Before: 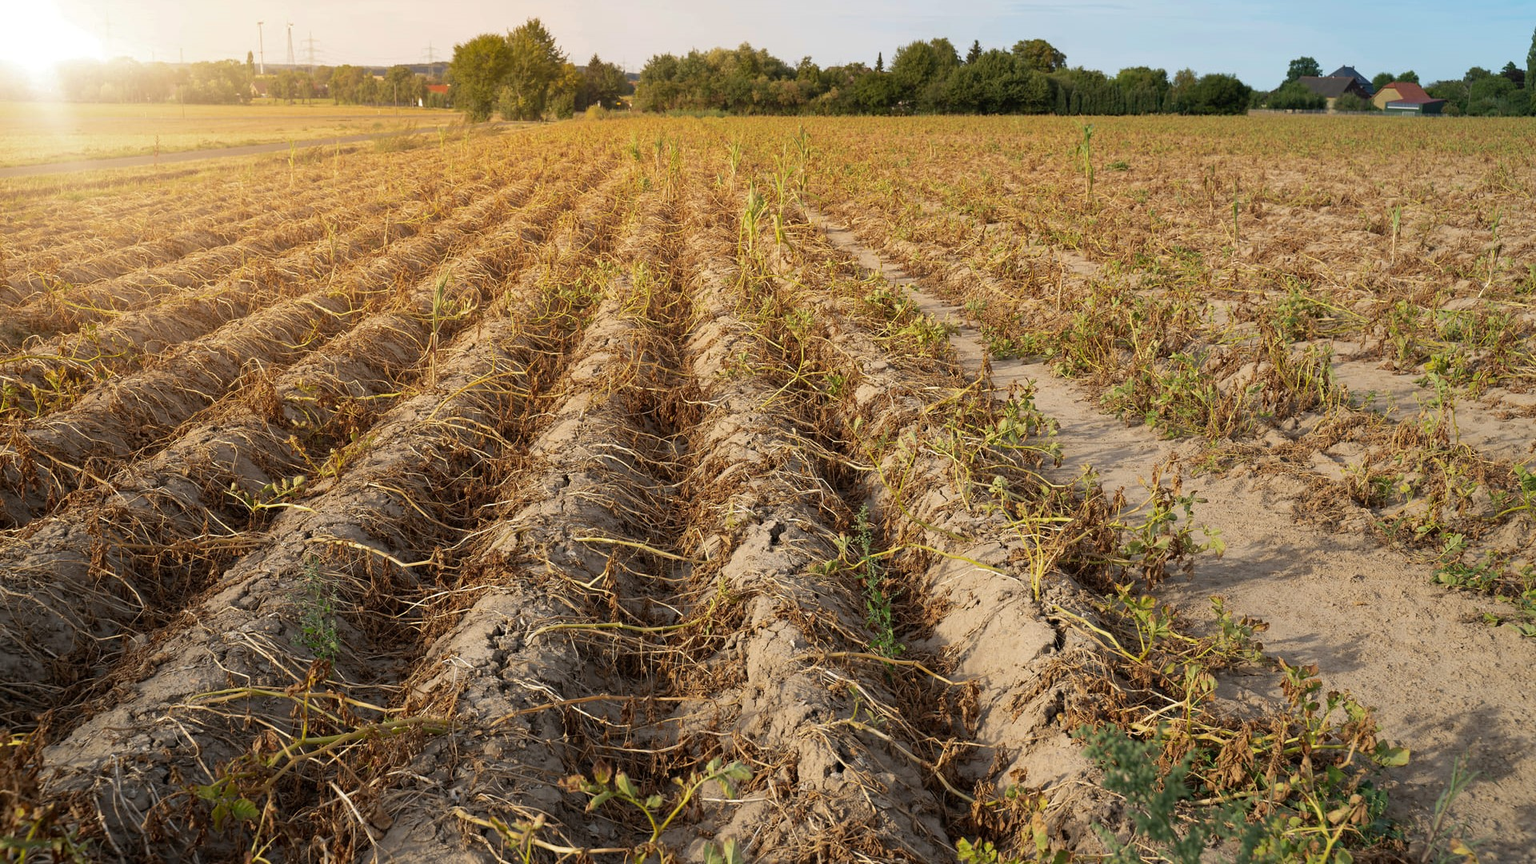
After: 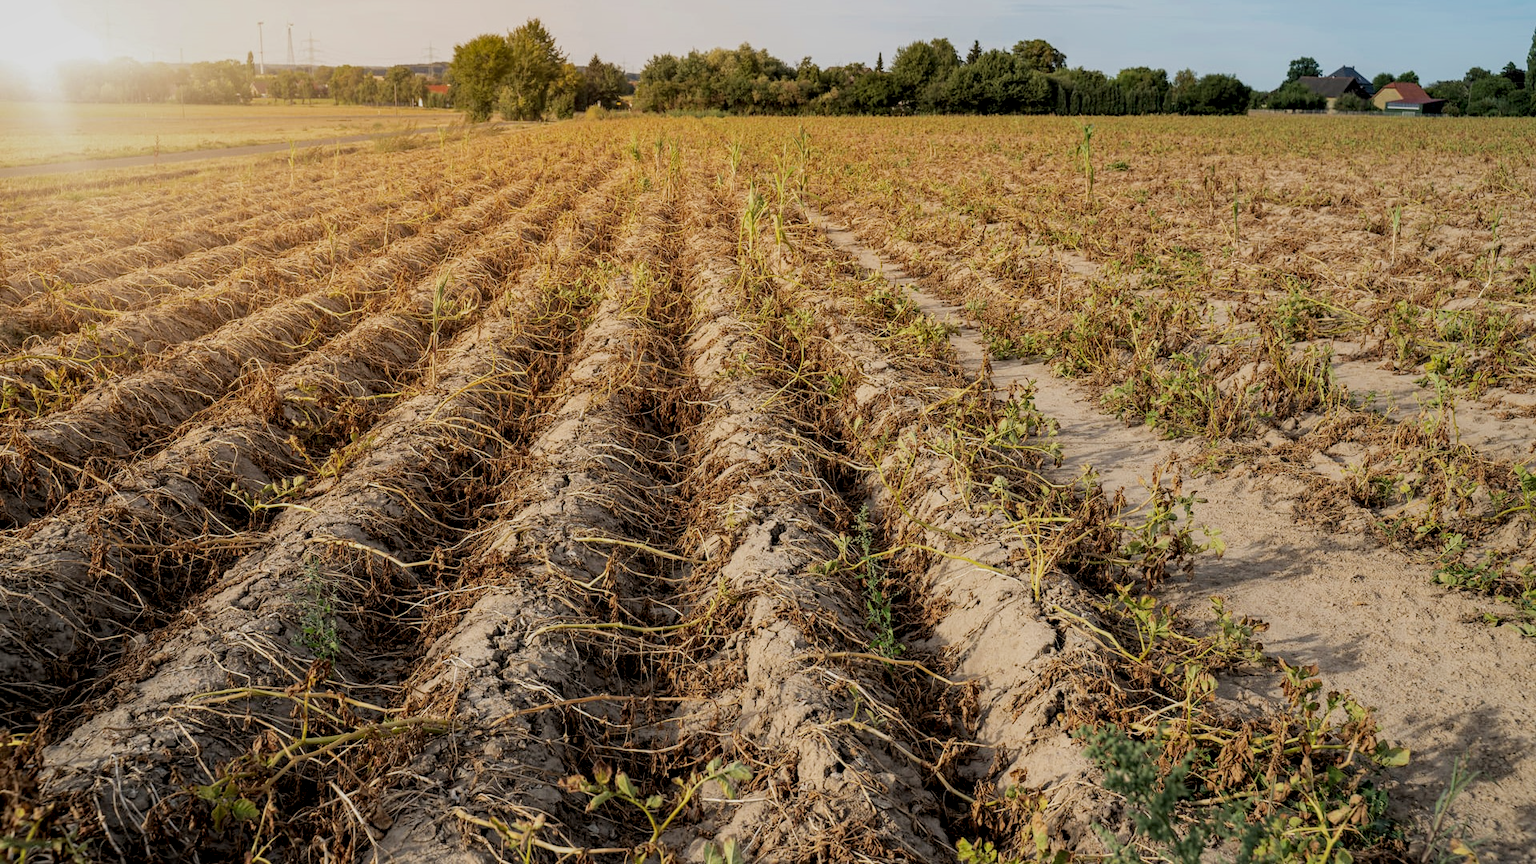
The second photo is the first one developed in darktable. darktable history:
local contrast: highlights 61%, detail 143%, midtone range 0.428
filmic rgb: black relative exposure -7.65 EV, white relative exposure 4.56 EV, hardness 3.61
